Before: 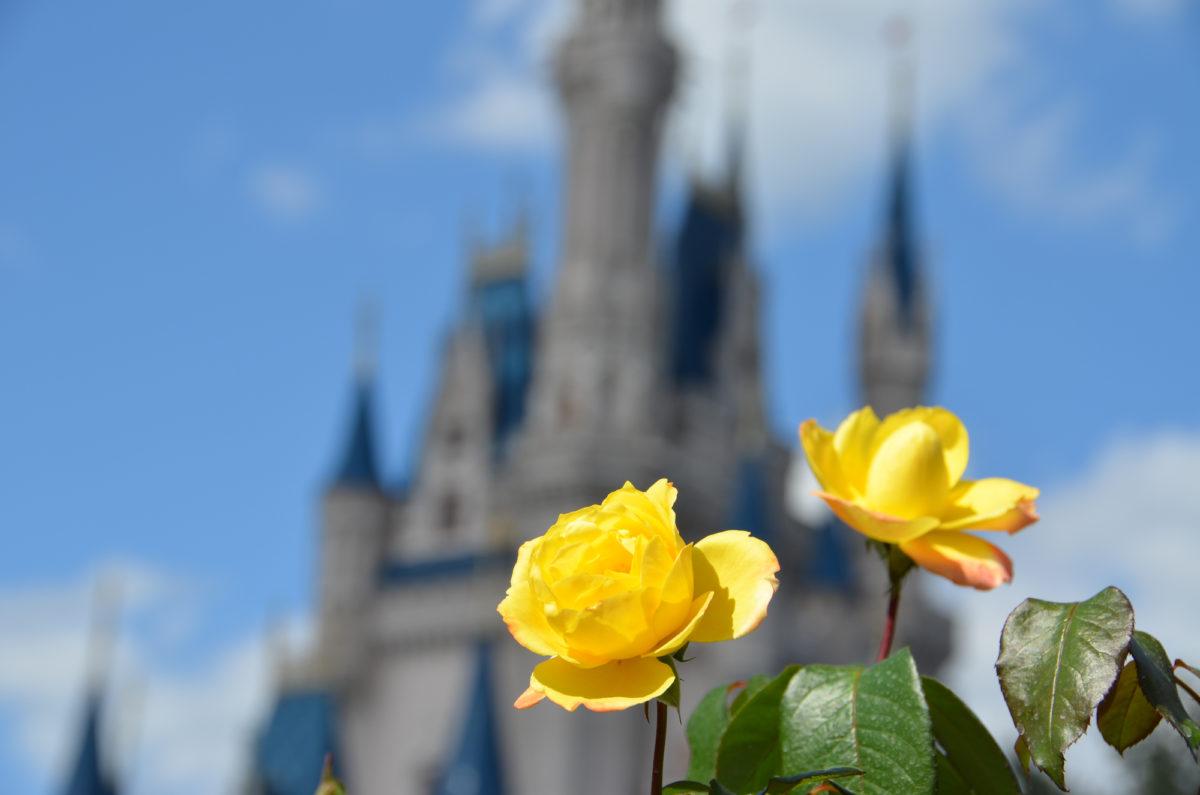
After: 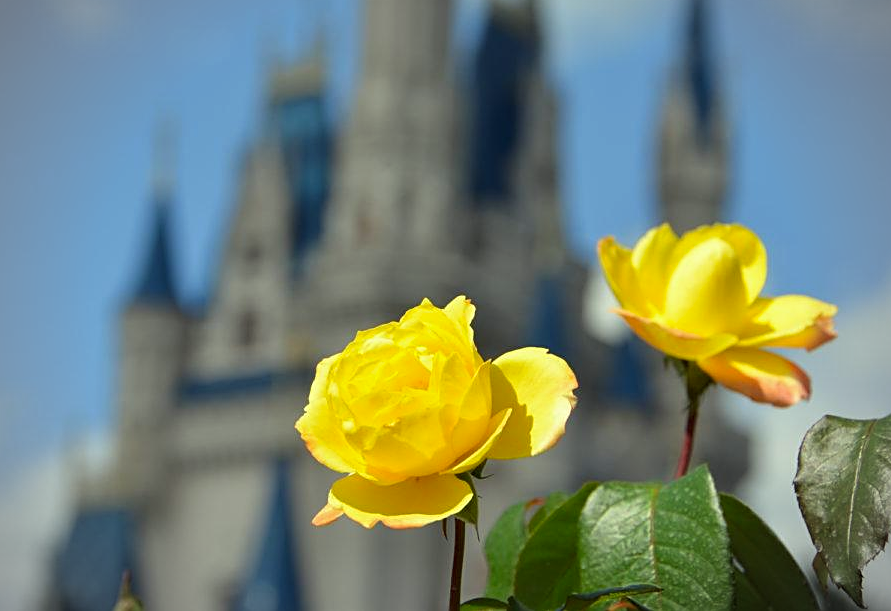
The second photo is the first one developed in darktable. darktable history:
sharpen: on, module defaults
vignetting: brightness -0.448, saturation -0.687, width/height ratio 1.097, unbound false
crop: left 16.844%, top 23.105%, right 8.828%
color correction: highlights a* -5.84, highlights b* 11.16
